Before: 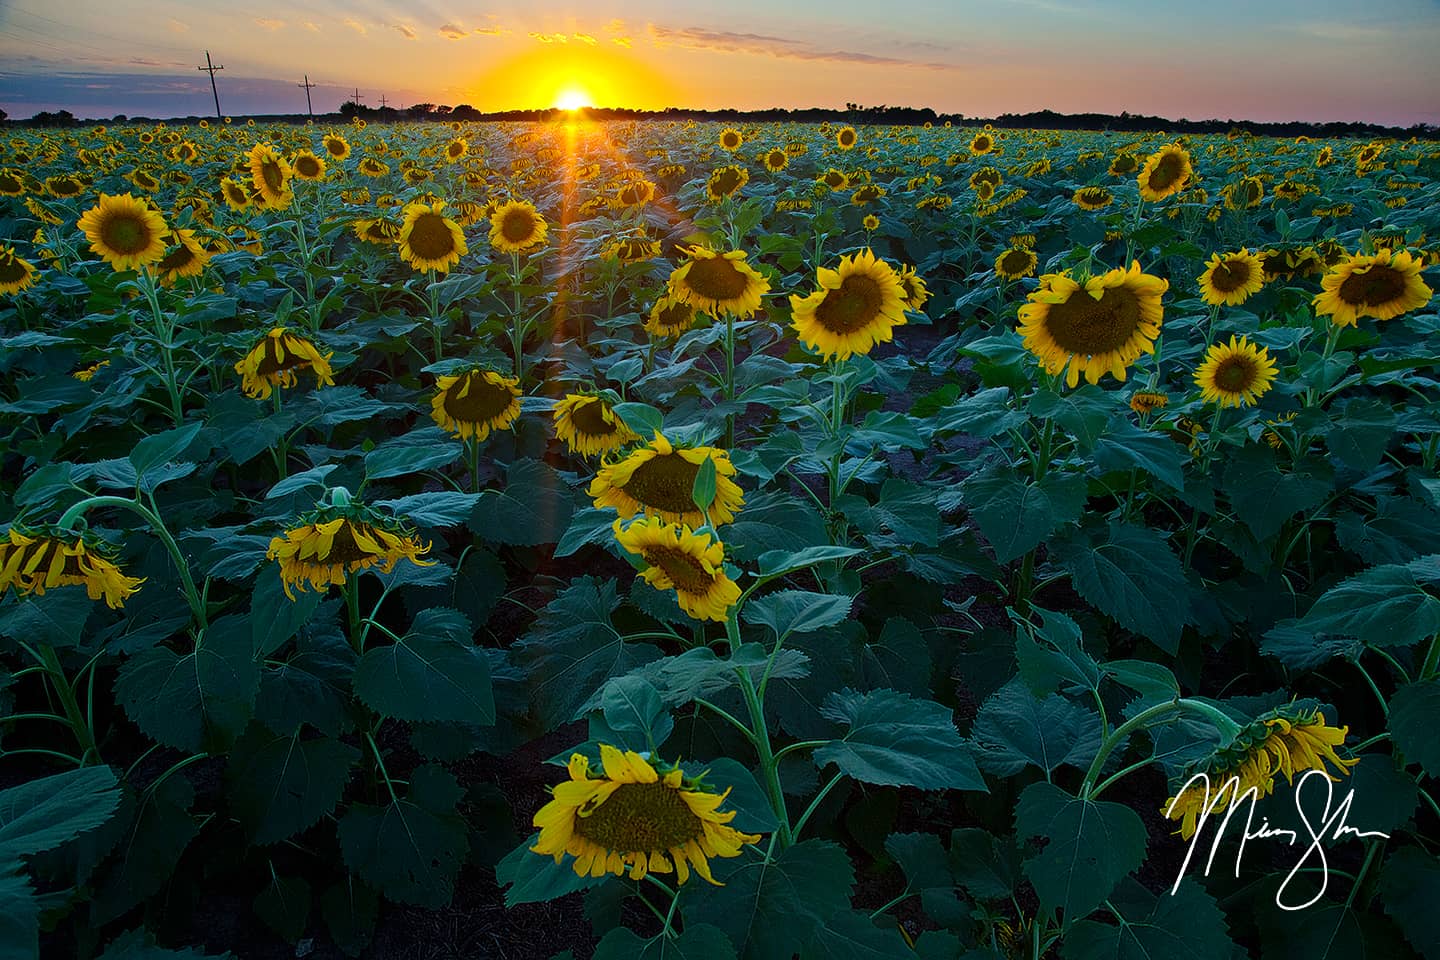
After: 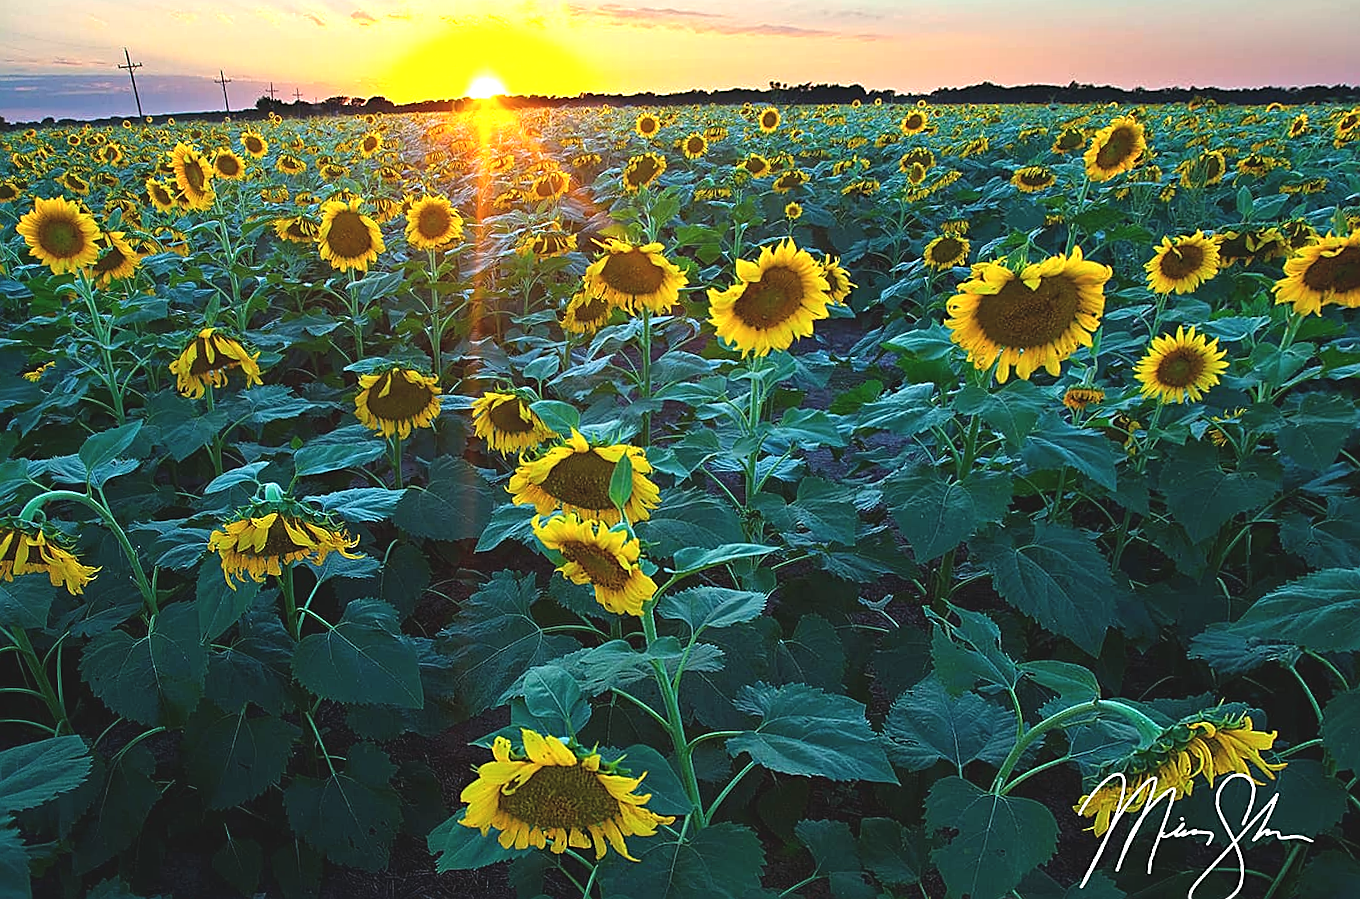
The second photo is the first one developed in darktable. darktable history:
exposure: black level correction -0.005, exposure 1 EV, compensate highlight preservation false
rotate and perspective: rotation 0.062°, lens shift (vertical) 0.115, lens shift (horizontal) -0.133, crop left 0.047, crop right 0.94, crop top 0.061, crop bottom 0.94
sharpen: on, module defaults
